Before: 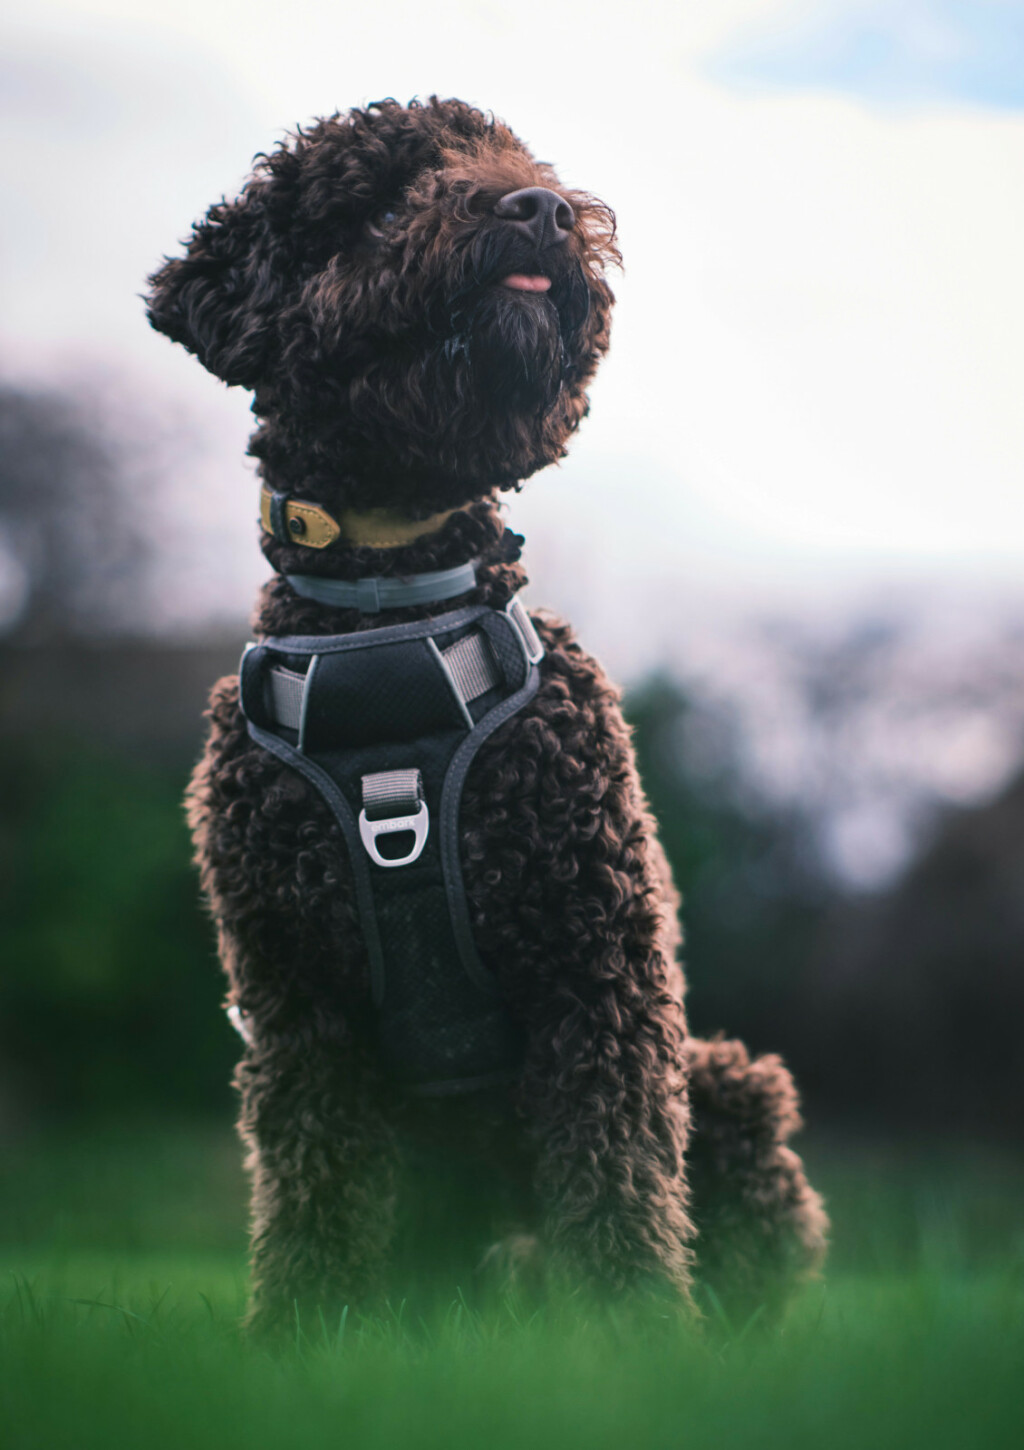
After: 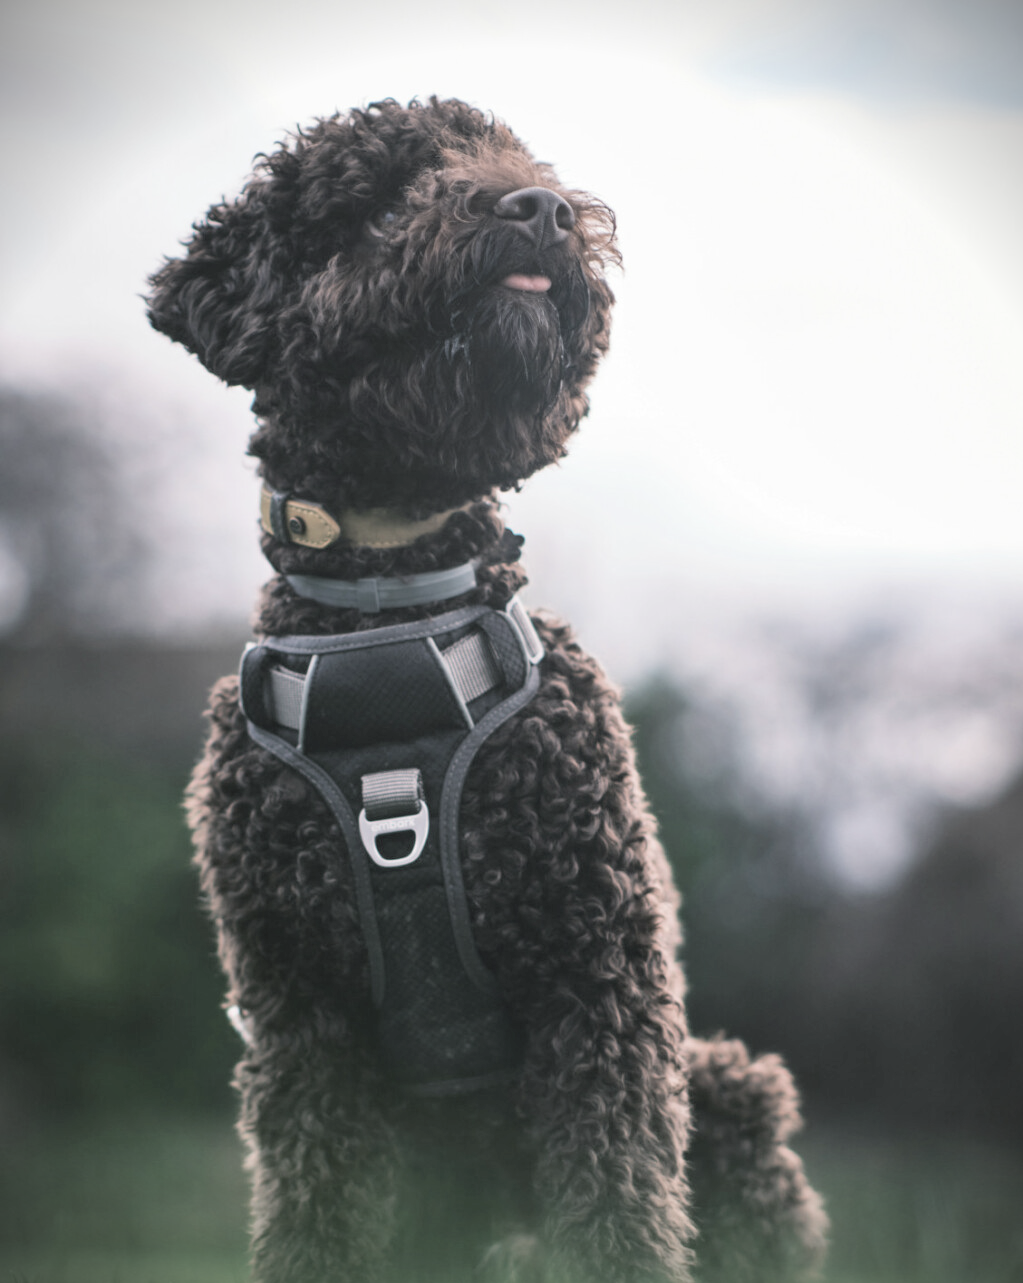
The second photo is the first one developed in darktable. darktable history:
crop and rotate: top 0%, bottom 11.454%
contrast brightness saturation: brightness 0.188, saturation -0.487
vignetting: fall-off start 92.7%, brightness -0.889, unbound false
